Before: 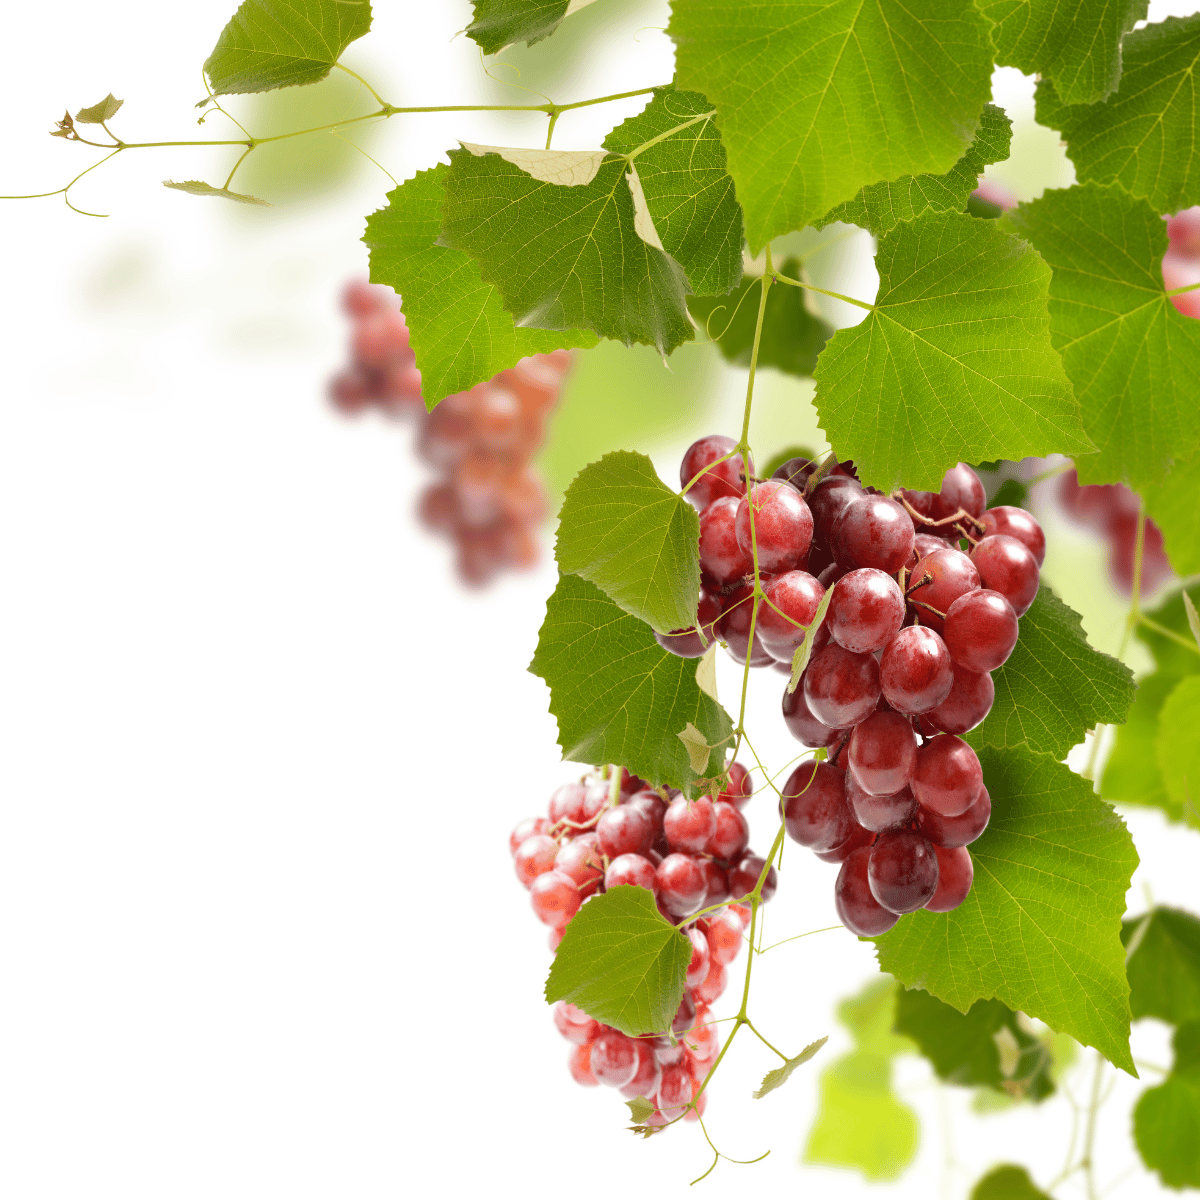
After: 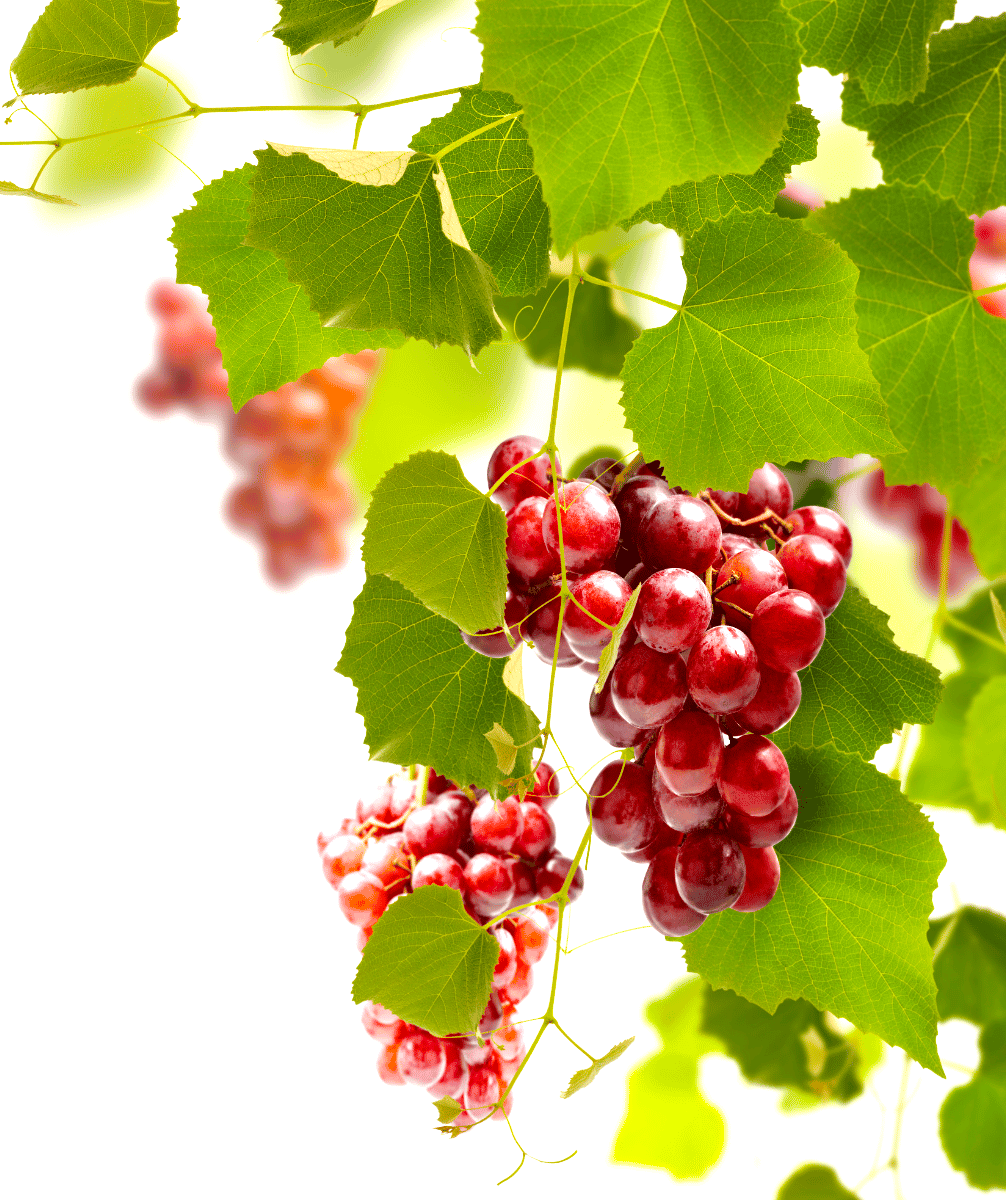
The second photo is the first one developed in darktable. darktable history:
crop: left 16.121%
color balance rgb: perceptual saturation grading › global saturation 37.074%, perceptual saturation grading › shadows 35.94%, perceptual brilliance grading › global brilliance 11.863%
